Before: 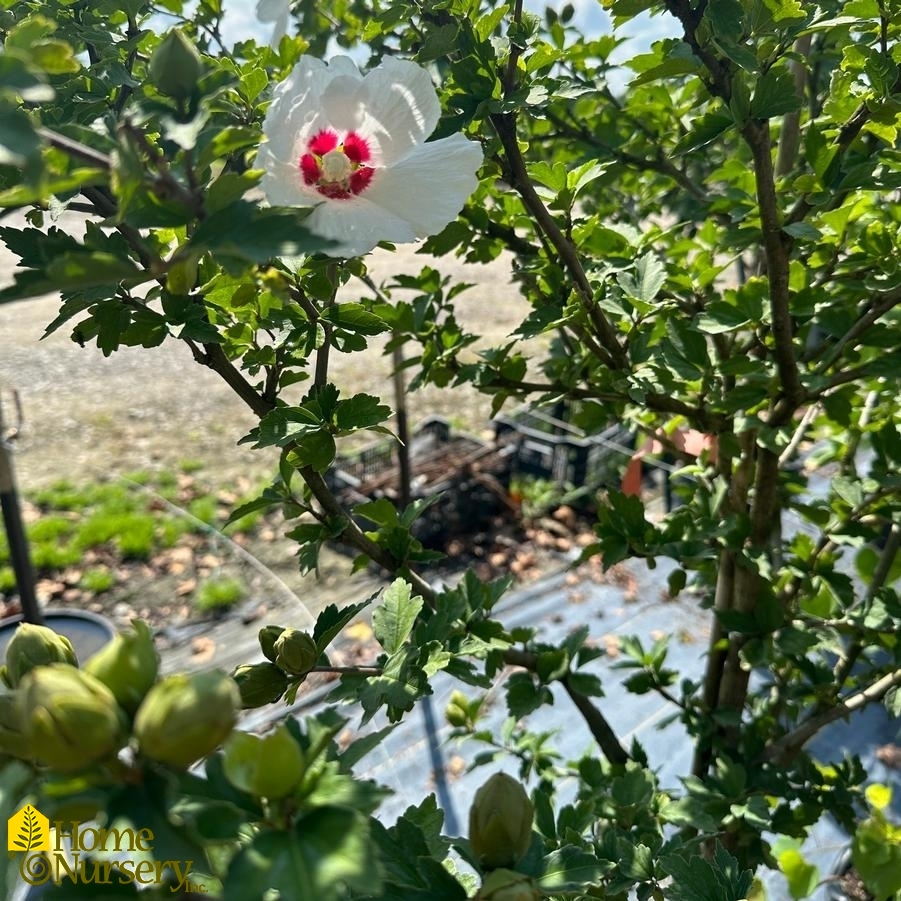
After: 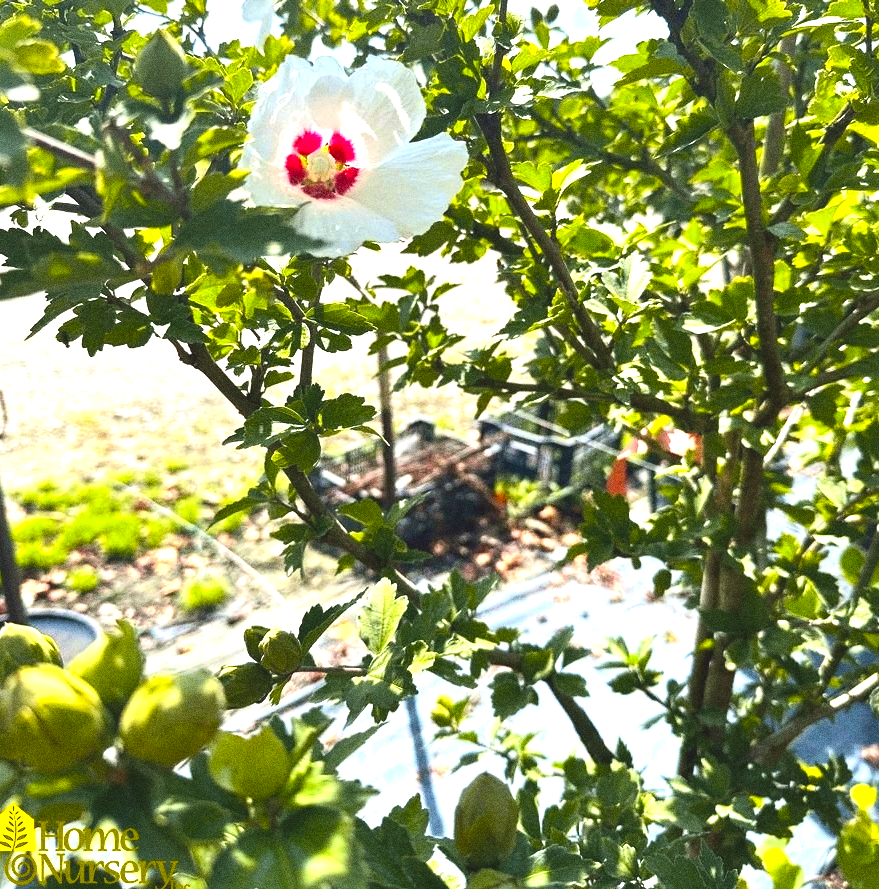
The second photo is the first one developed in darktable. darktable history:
grain: coarseness 0.09 ISO, strength 40%
tone curve: curves: ch0 [(0, 0.024) (0.119, 0.146) (0.474, 0.464) (0.718, 0.721) (0.817, 0.839) (1, 0.998)]; ch1 [(0, 0) (0.377, 0.416) (0.439, 0.451) (0.477, 0.477) (0.501, 0.503) (0.538, 0.544) (0.58, 0.602) (0.664, 0.676) (0.783, 0.804) (1, 1)]; ch2 [(0, 0) (0.38, 0.405) (0.463, 0.456) (0.498, 0.497) (0.524, 0.535) (0.578, 0.576) (0.648, 0.665) (1, 1)], color space Lab, independent channels, preserve colors none
crop and rotate: left 1.774%, right 0.633%, bottom 1.28%
exposure: black level correction -0.005, exposure 1 EV, compensate highlight preservation false
color balance: lift [1, 1.001, 0.999, 1.001], gamma [1, 1.004, 1.007, 0.993], gain [1, 0.991, 0.987, 1.013], contrast 7.5%, contrast fulcrum 10%, output saturation 115%
